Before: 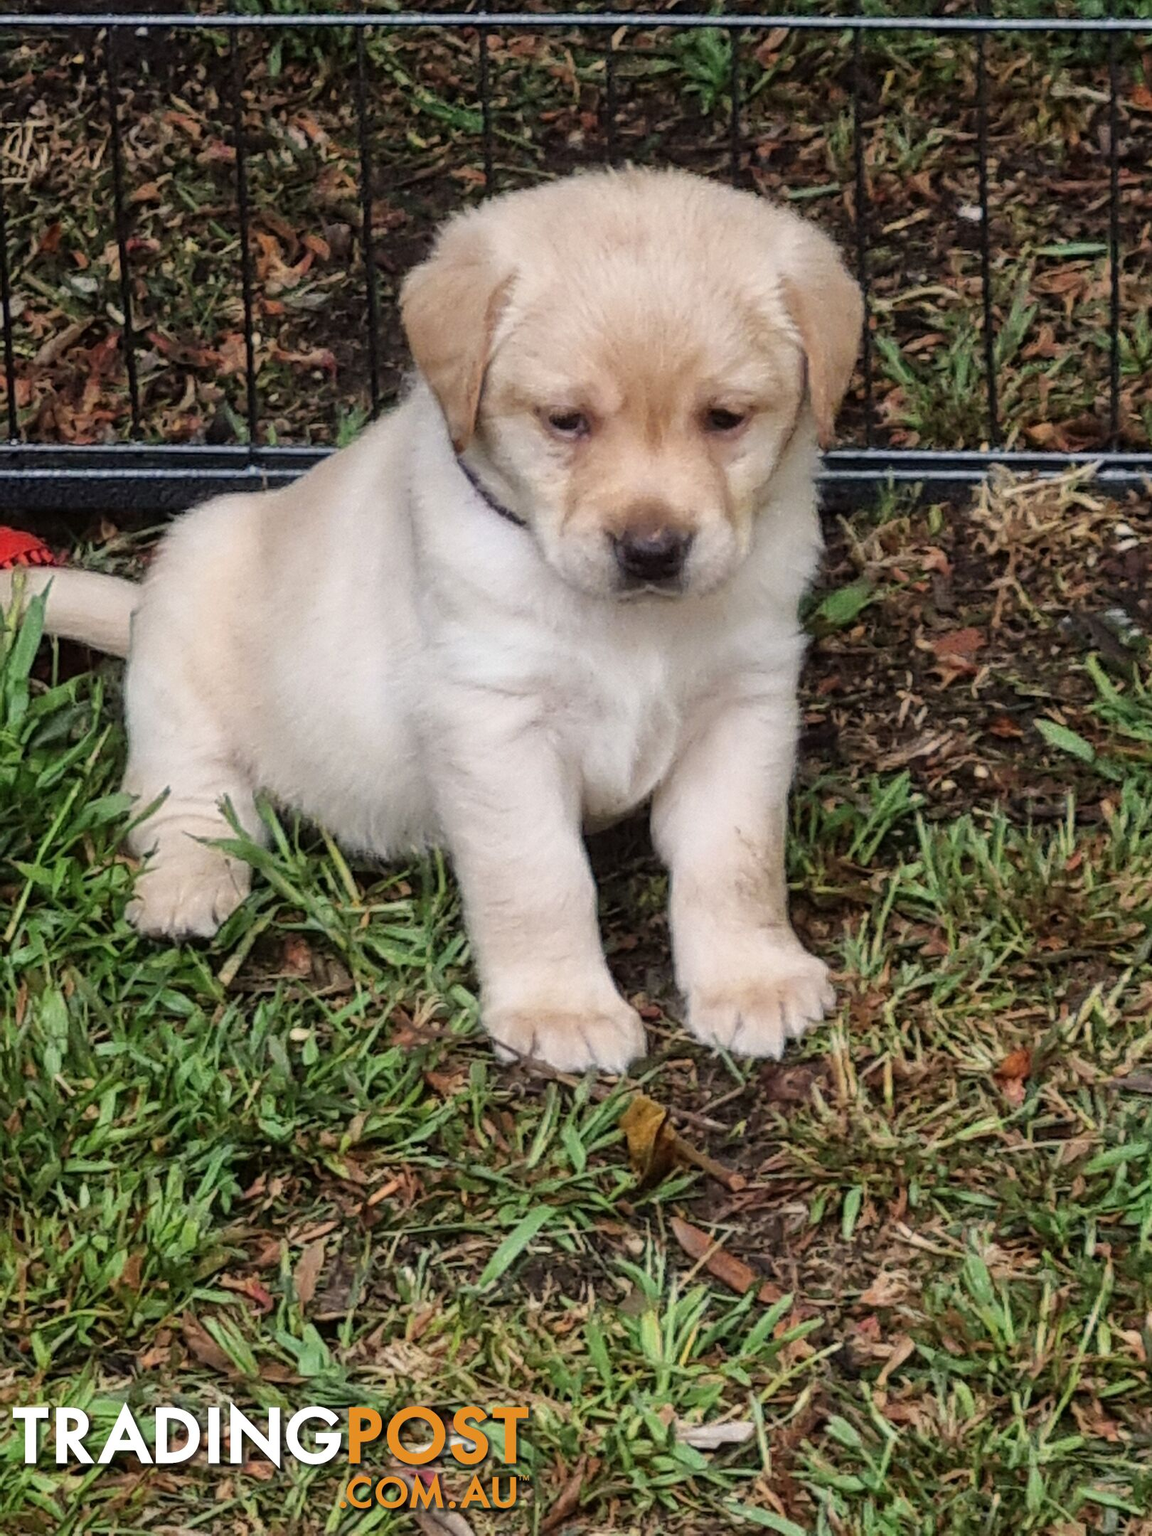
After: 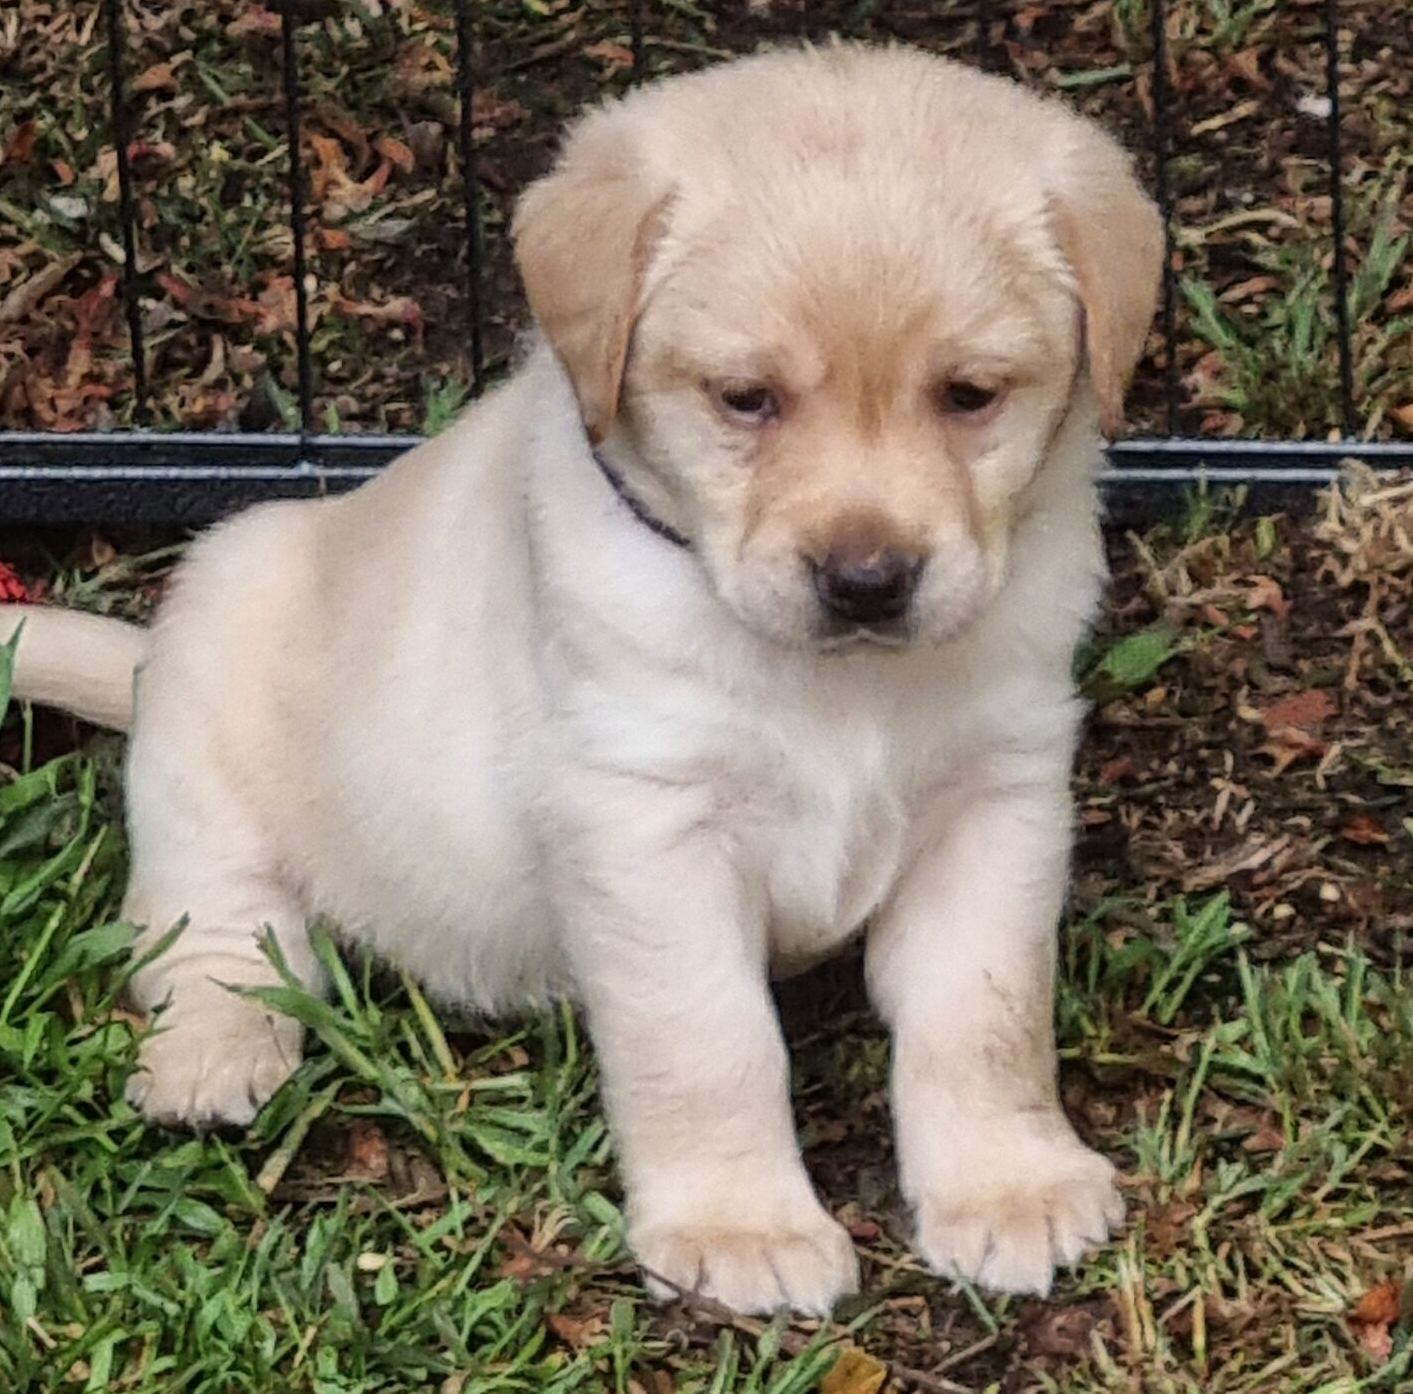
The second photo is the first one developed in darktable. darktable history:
color zones: mix 27.79%
crop: left 3.096%, top 8.958%, right 9.631%, bottom 26.466%
